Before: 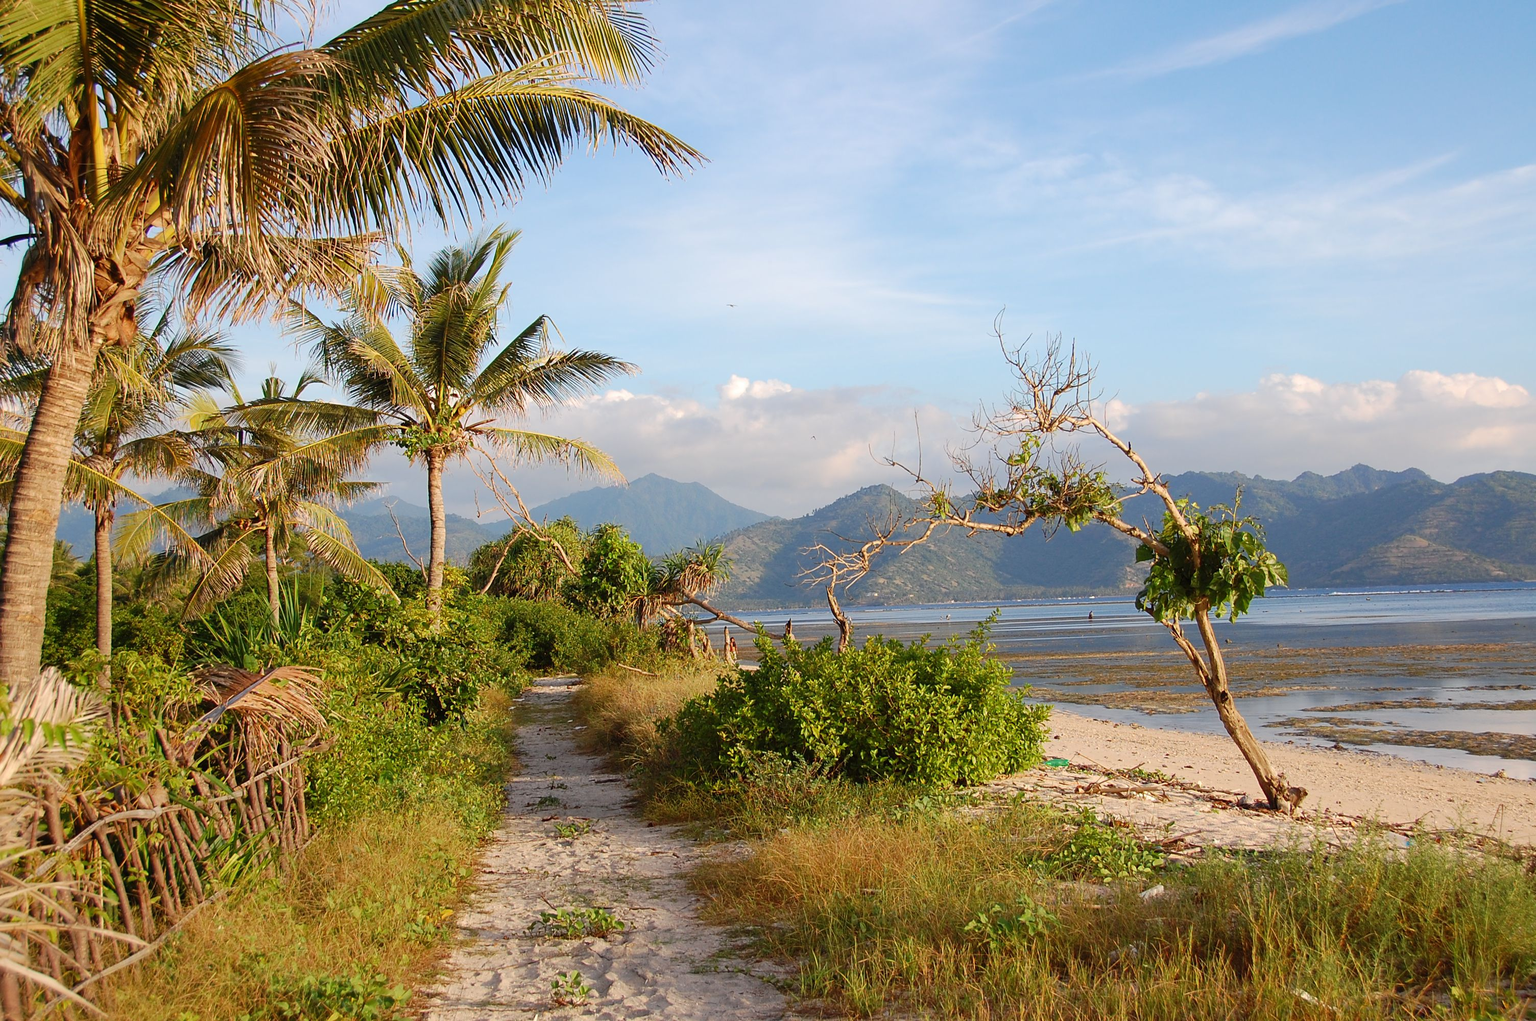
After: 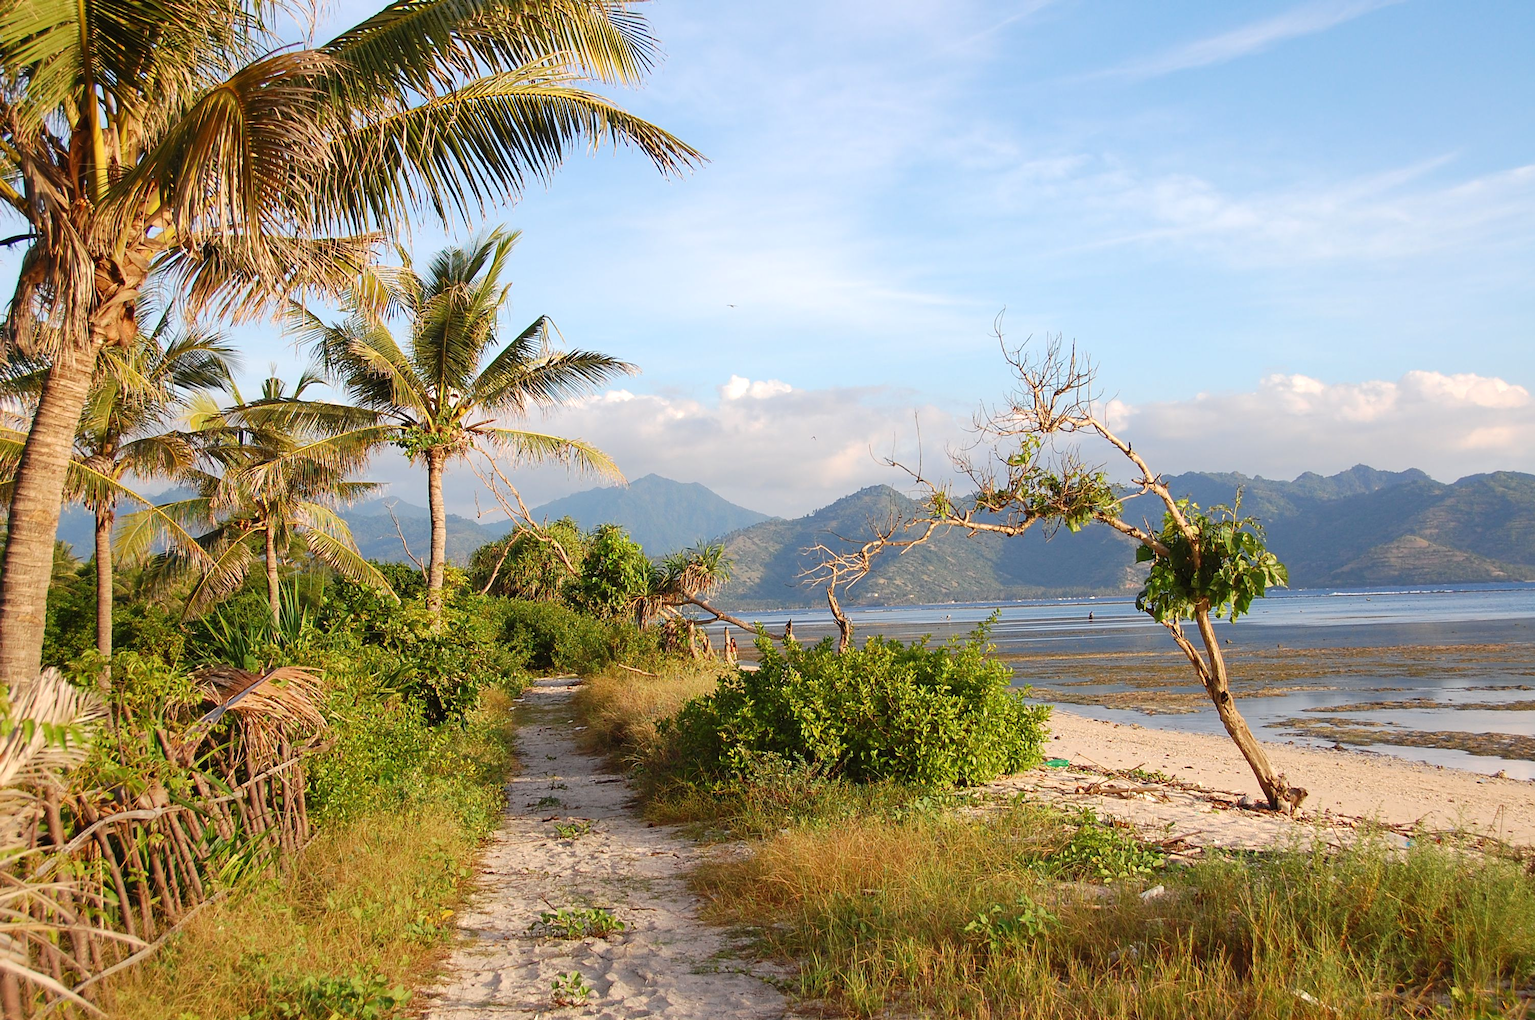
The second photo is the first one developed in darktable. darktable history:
crop: bottom 0.055%
exposure: black level correction 0, exposure 0.2 EV, compensate highlight preservation false
